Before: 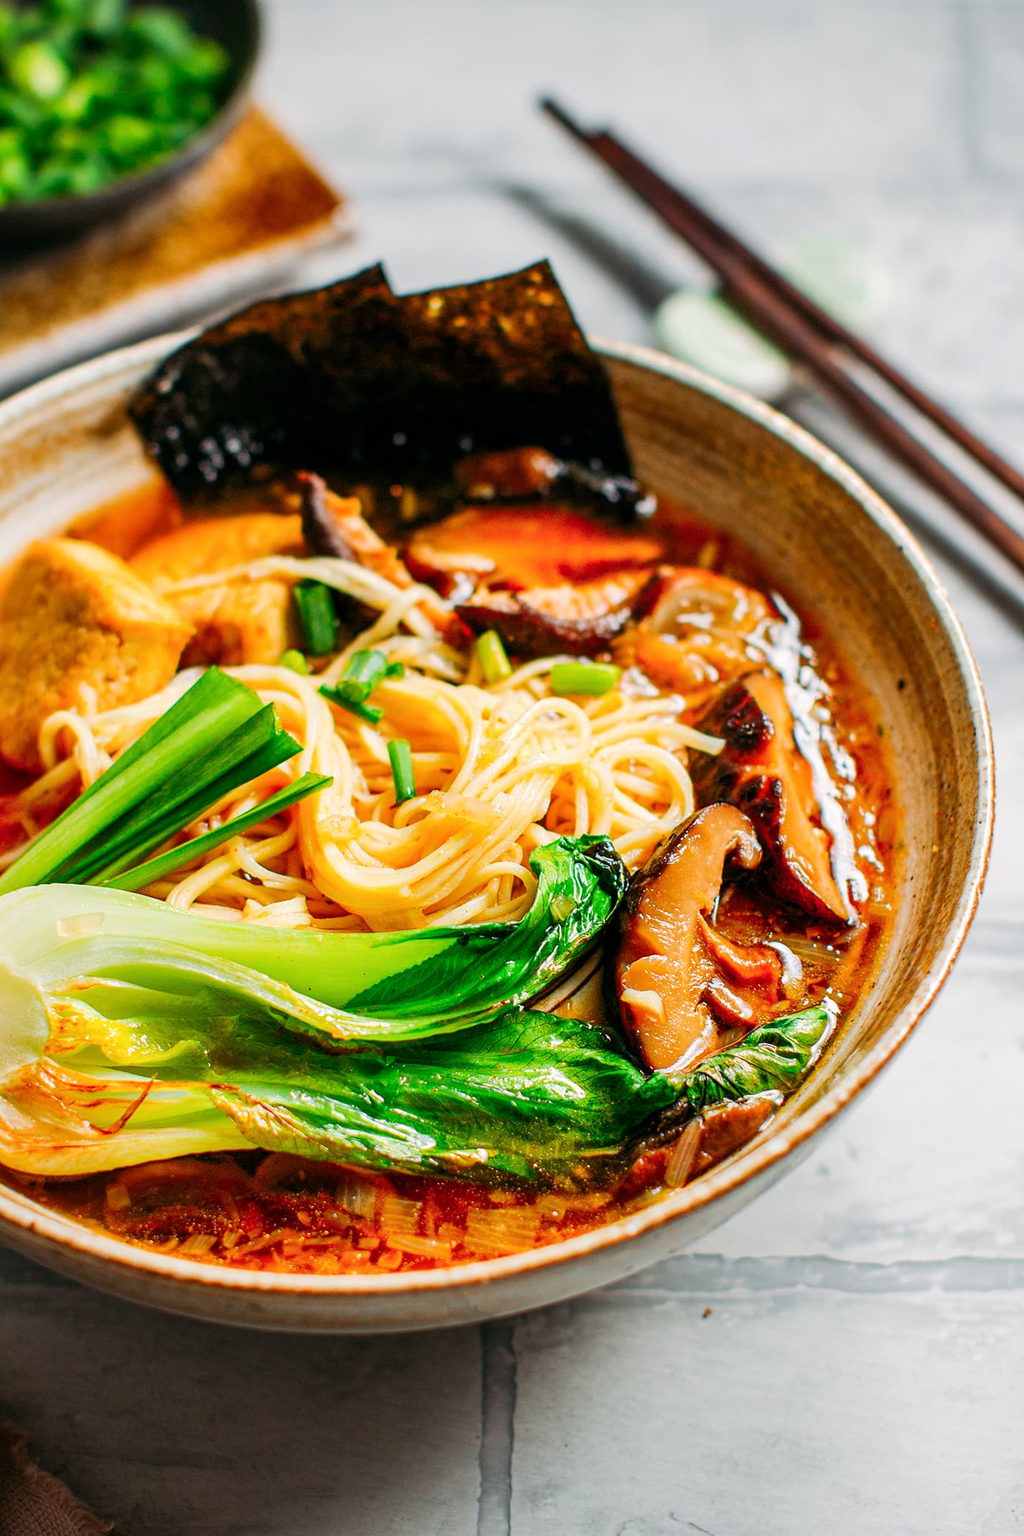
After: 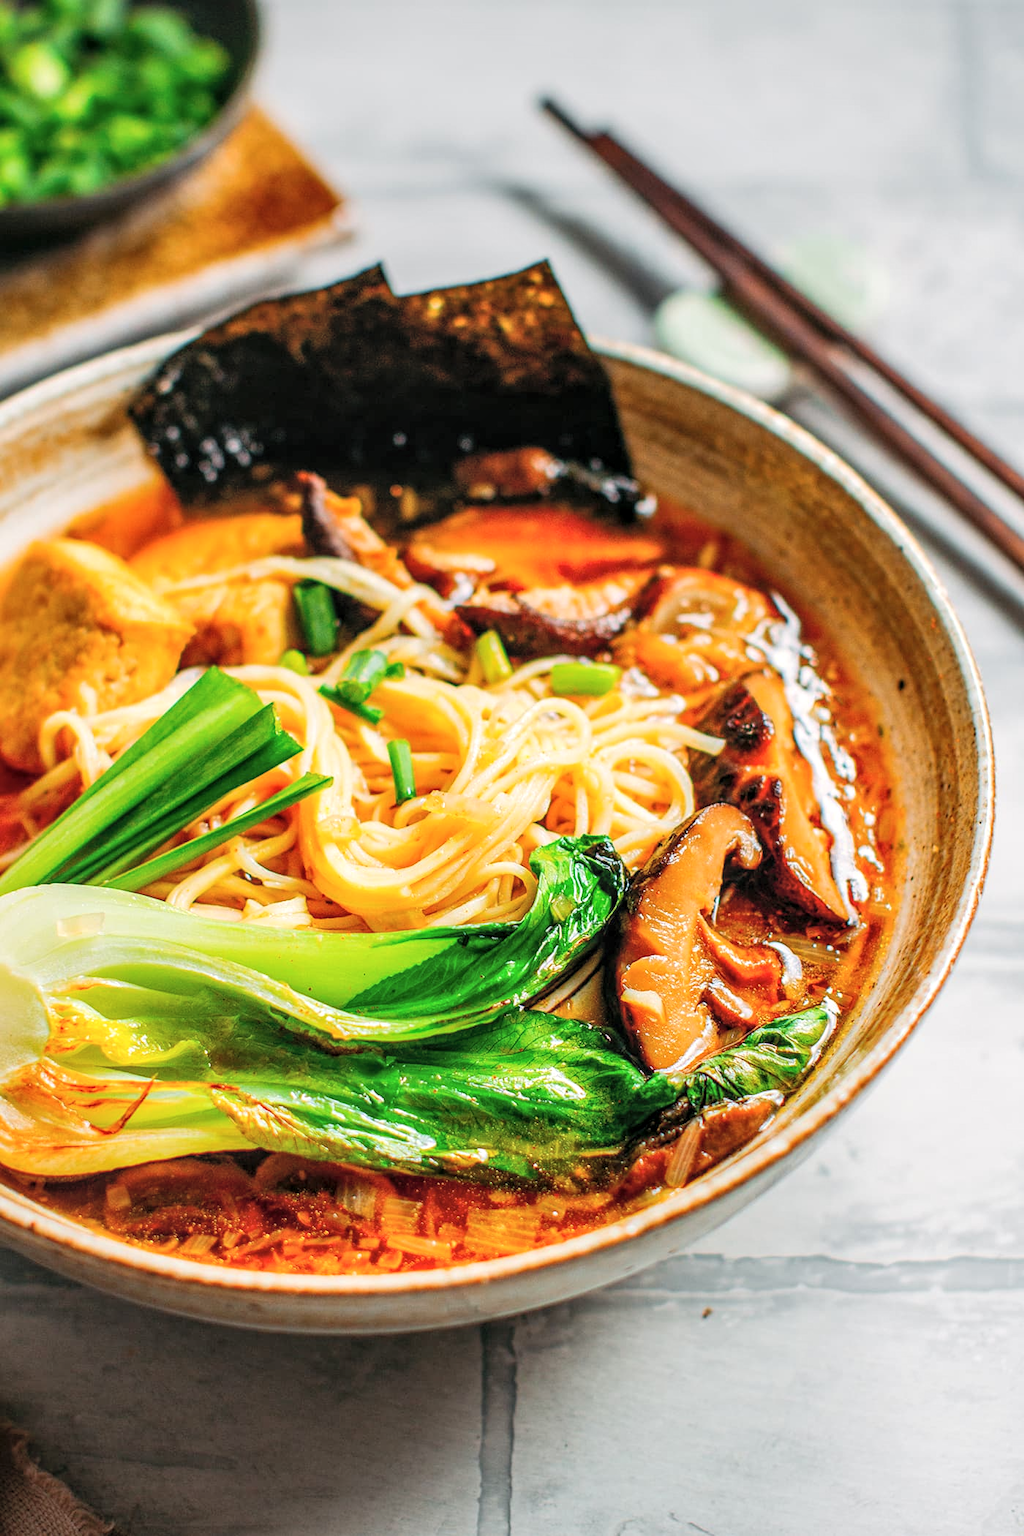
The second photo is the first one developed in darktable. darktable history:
local contrast: on, module defaults
contrast brightness saturation: brightness 0.137
